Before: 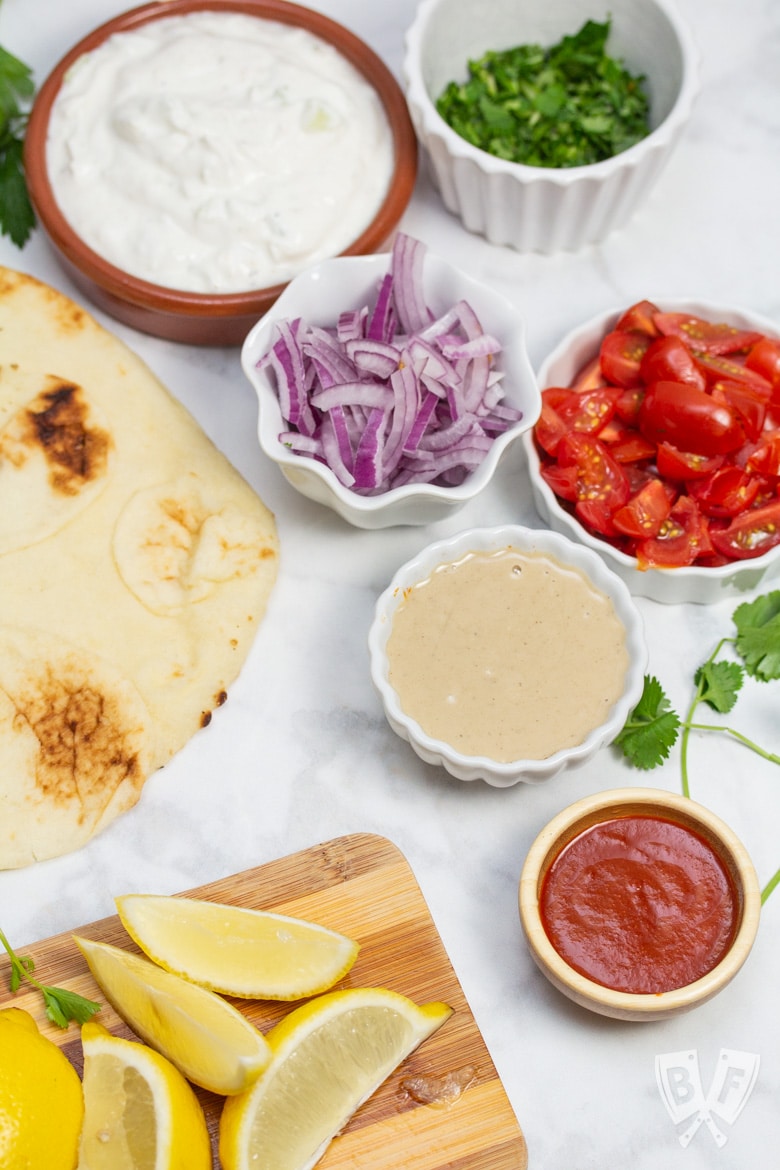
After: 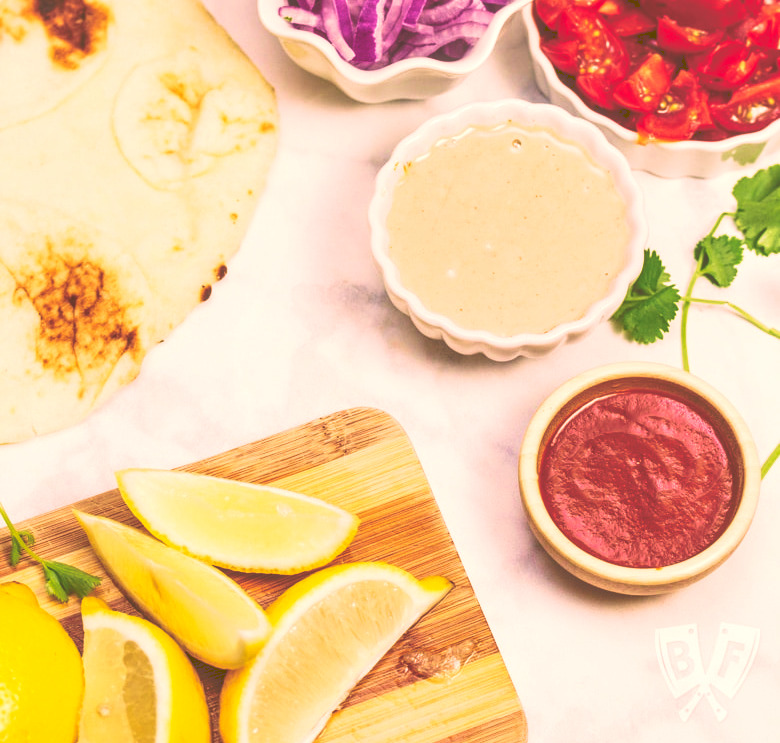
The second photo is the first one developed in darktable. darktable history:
local contrast: on, module defaults
velvia: strength 74.91%
tone curve: curves: ch0 [(0, 0) (0.003, 0.319) (0.011, 0.319) (0.025, 0.323) (0.044, 0.323) (0.069, 0.327) (0.1, 0.33) (0.136, 0.338) (0.177, 0.348) (0.224, 0.361) (0.277, 0.374) (0.335, 0.398) (0.399, 0.444) (0.468, 0.516) (0.543, 0.595) (0.623, 0.694) (0.709, 0.793) (0.801, 0.883) (0.898, 0.942) (1, 1)], preserve colors none
crop and rotate: top 36.439%
exposure: black level correction 0.002, exposure 0.148 EV, compensate exposure bias true, compensate highlight preservation false
color correction: highlights a* 11.32, highlights b* 11.61
